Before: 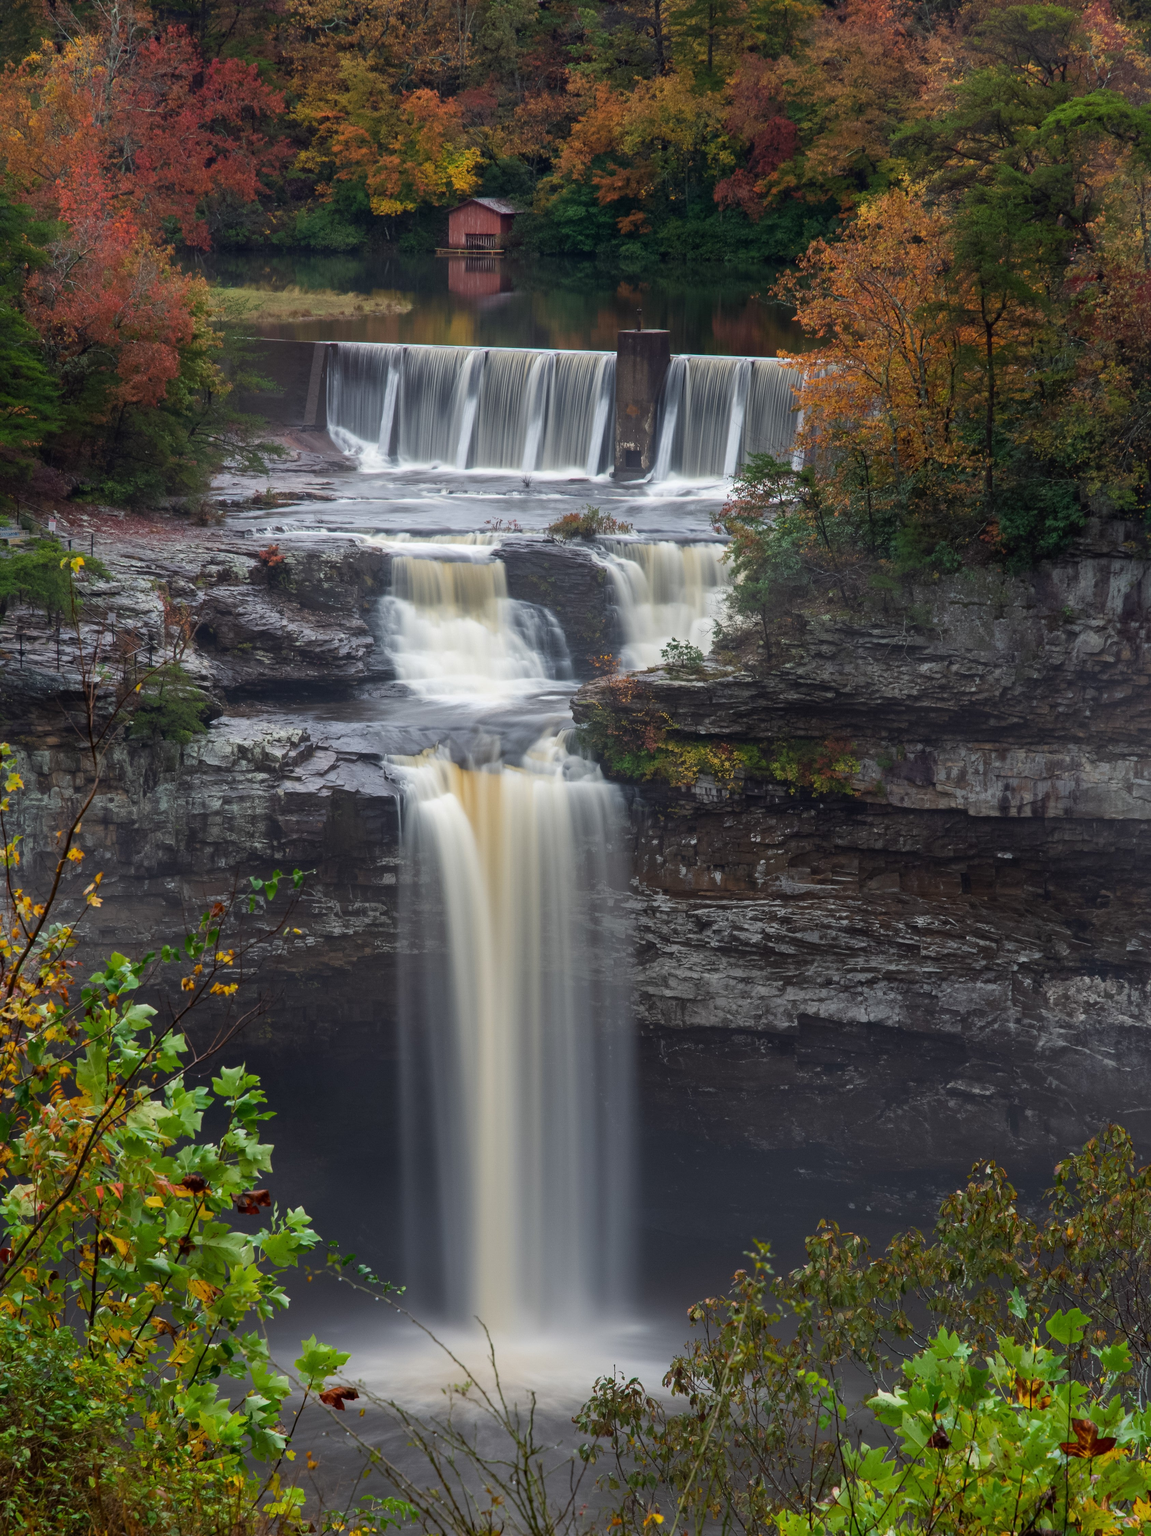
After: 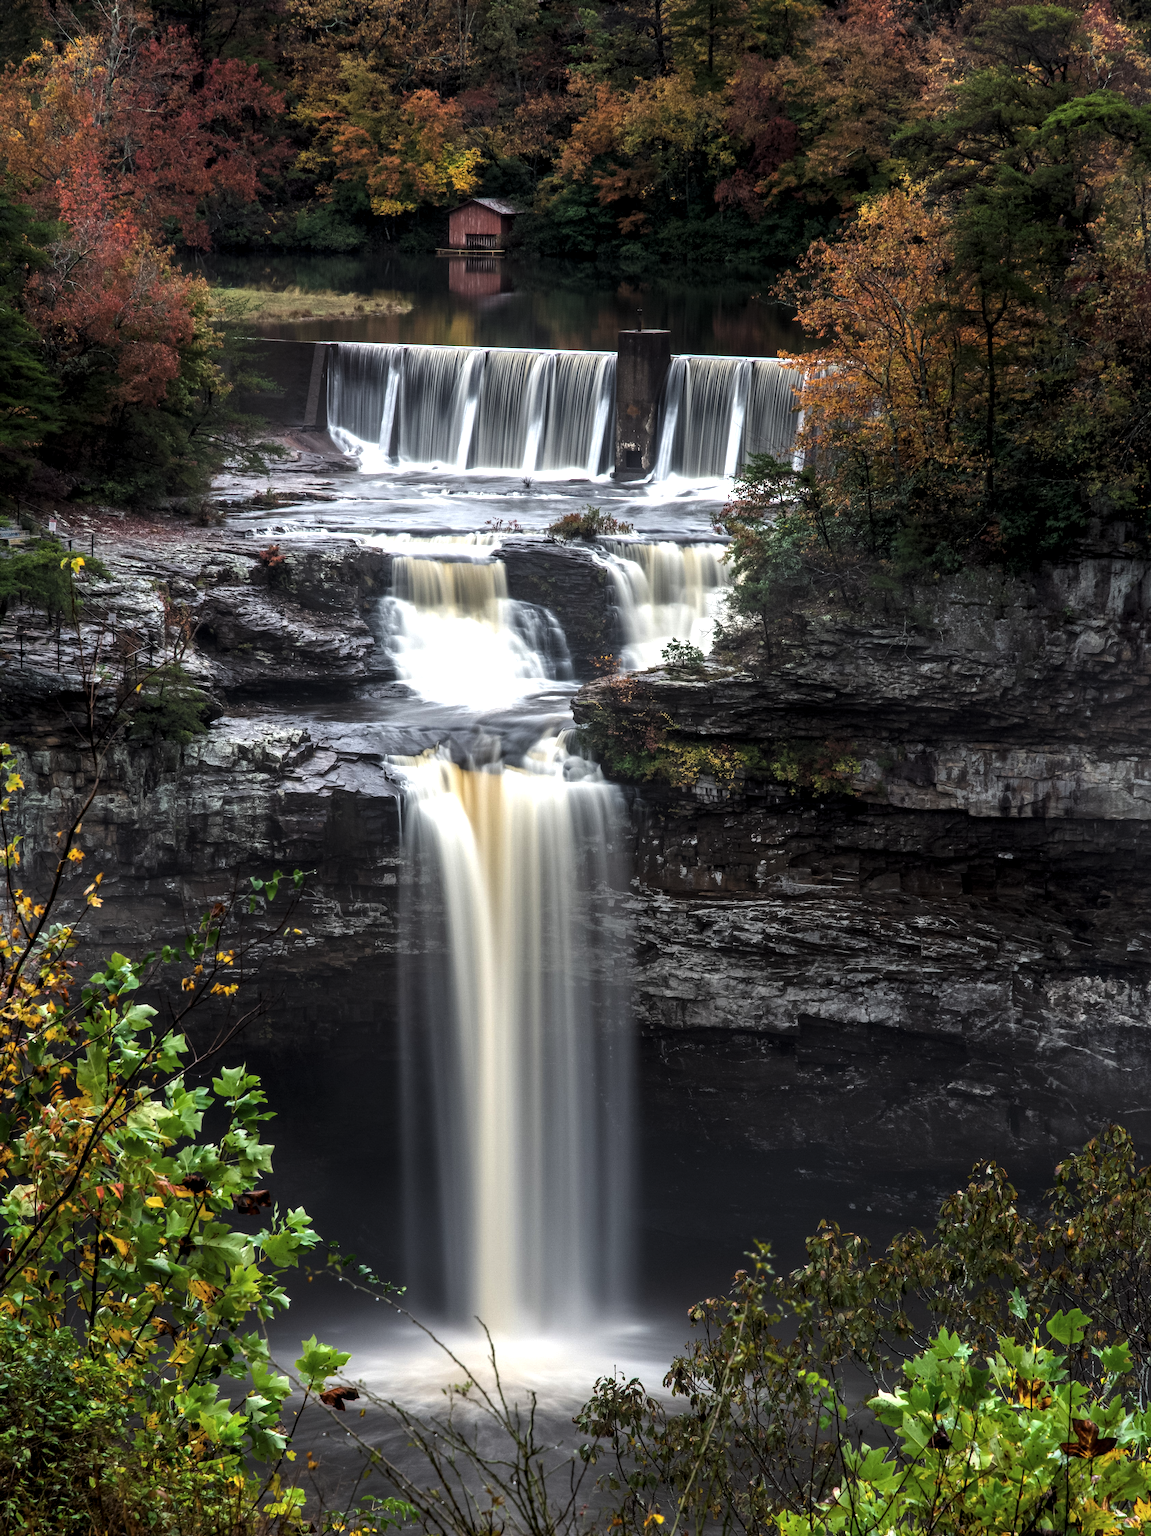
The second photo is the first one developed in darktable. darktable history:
tone equalizer: -7 EV 0.13 EV, smoothing diameter 25%, edges refinement/feathering 10, preserve details guided filter
color balance rgb: linear chroma grading › shadows -3%, linear chroma grading › highlights -4%
local contrast: on, module defaults
levels: levels [0.044, 0.475, 0.791]
